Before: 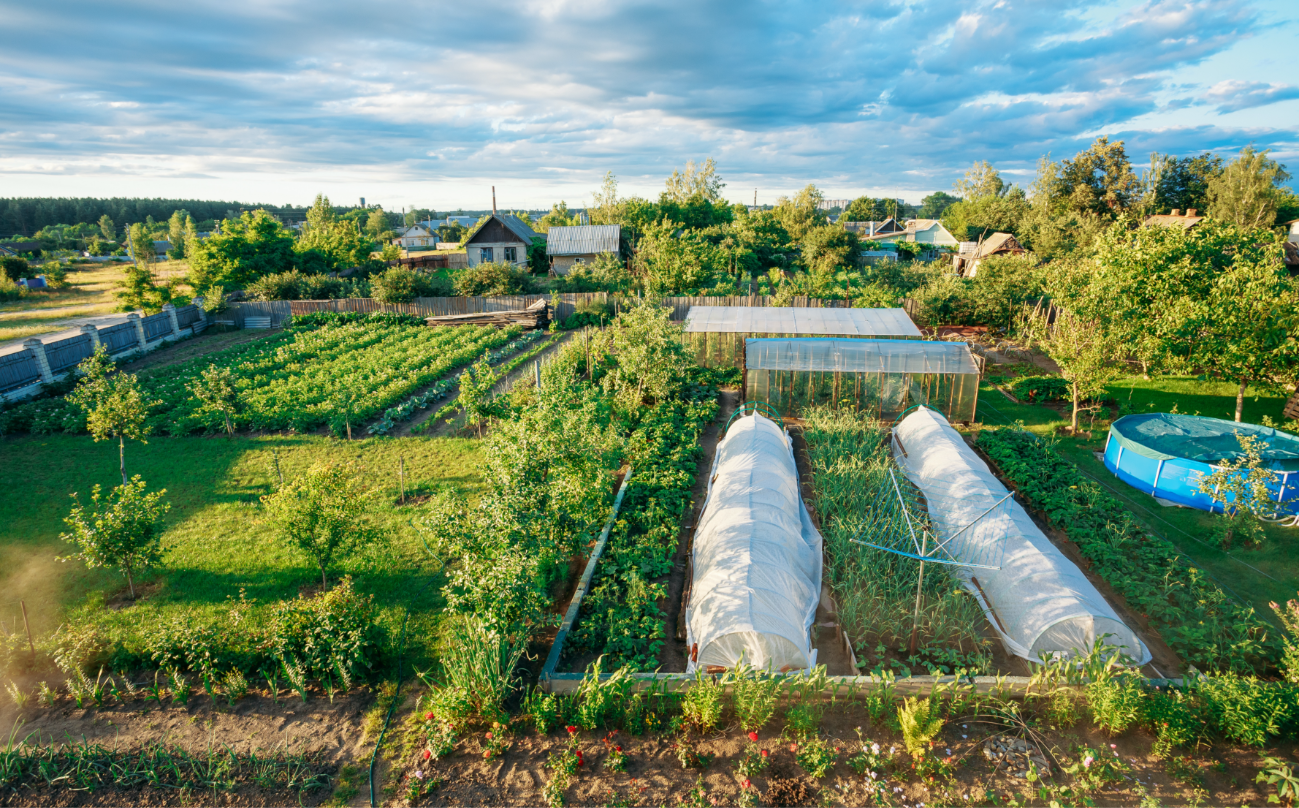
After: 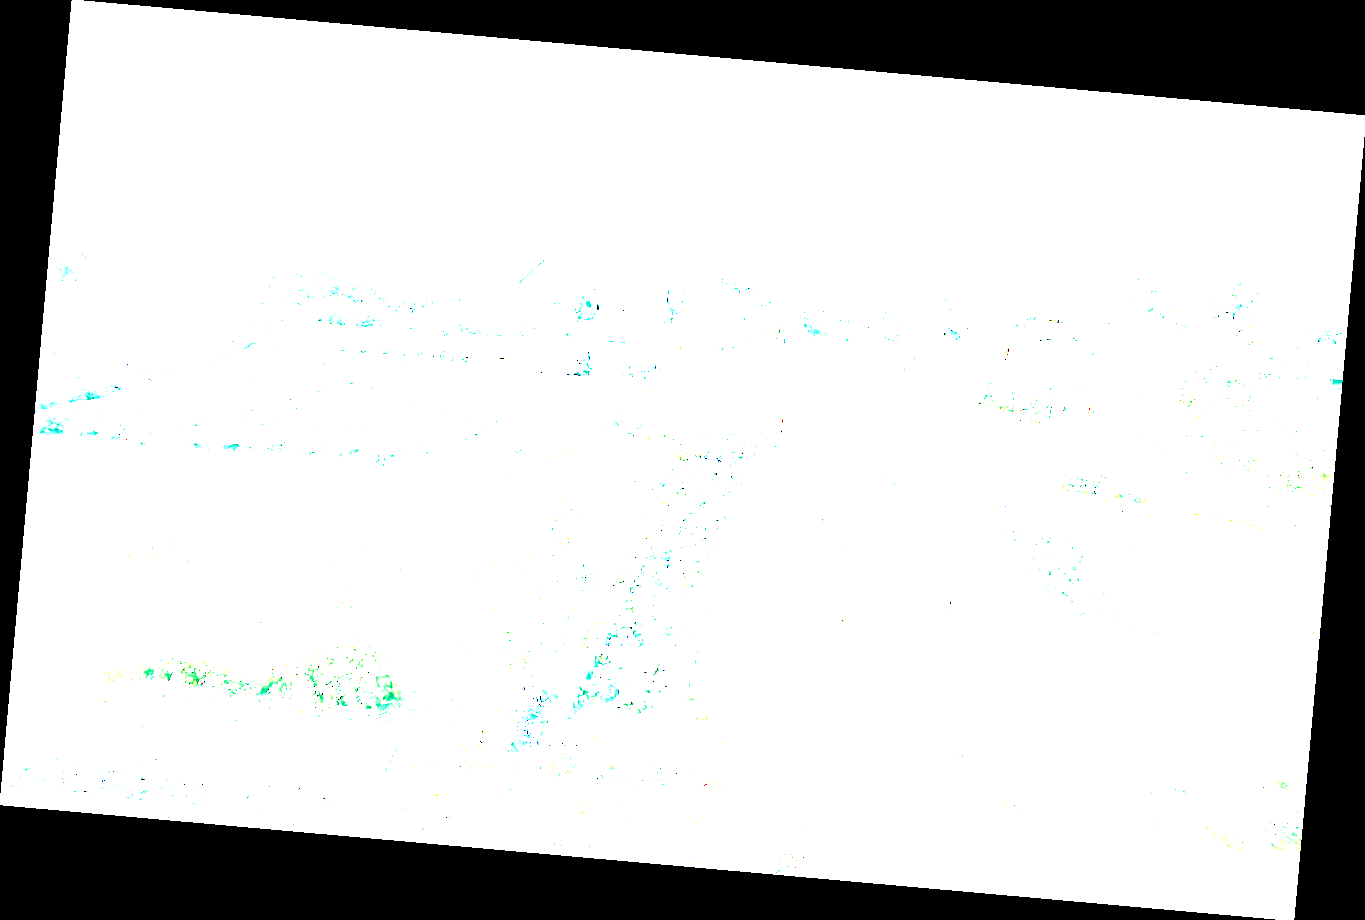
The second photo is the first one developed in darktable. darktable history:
velvia: on, module defaults
rotate and perspective: rotation 5.12°, automatic cropping off
exposure: exposure 8 EV, compensate highlight preservation false
white balance: red 0.978, blue 0.999
grain: on, module defaults
